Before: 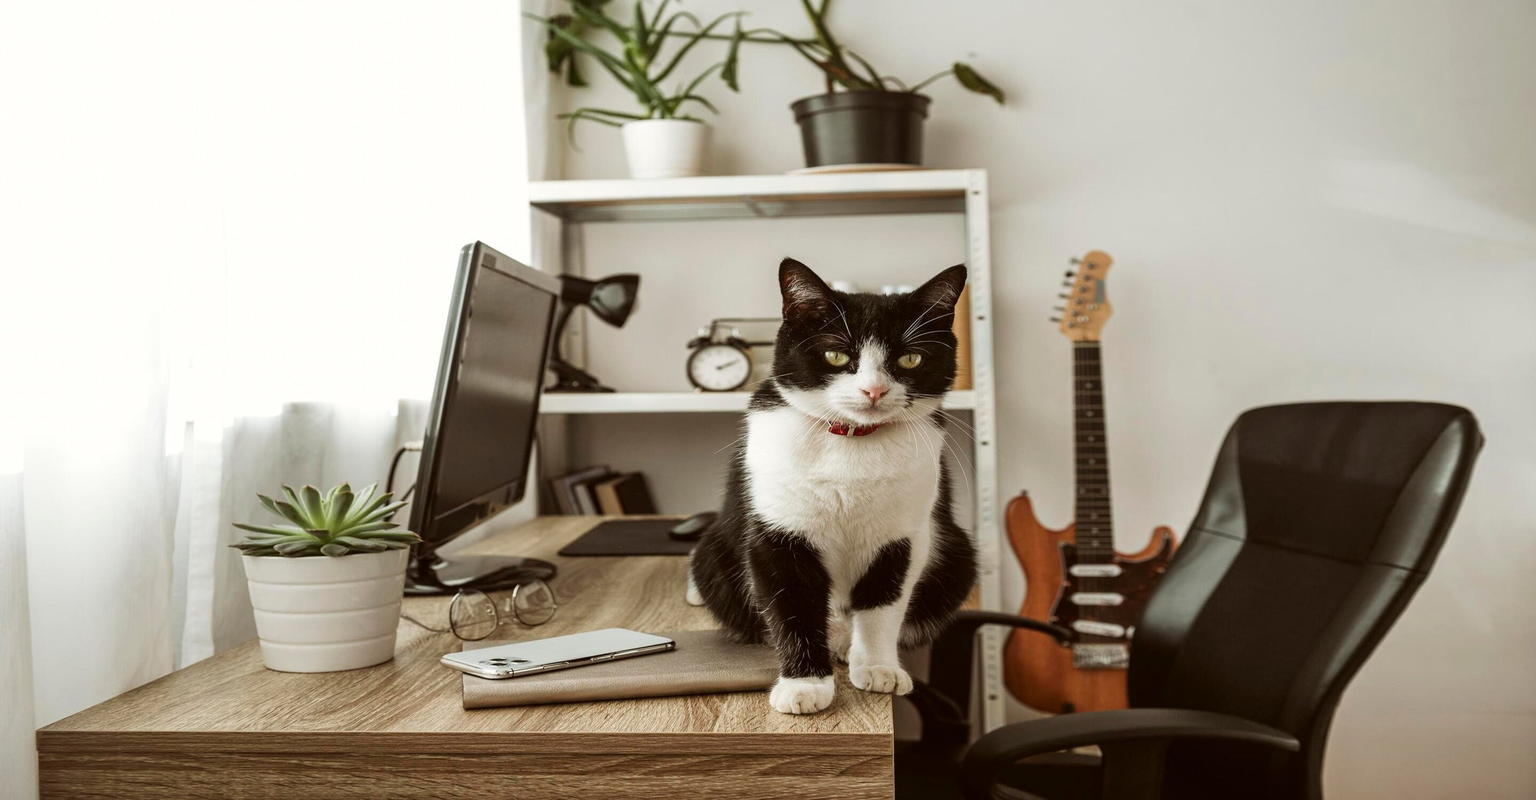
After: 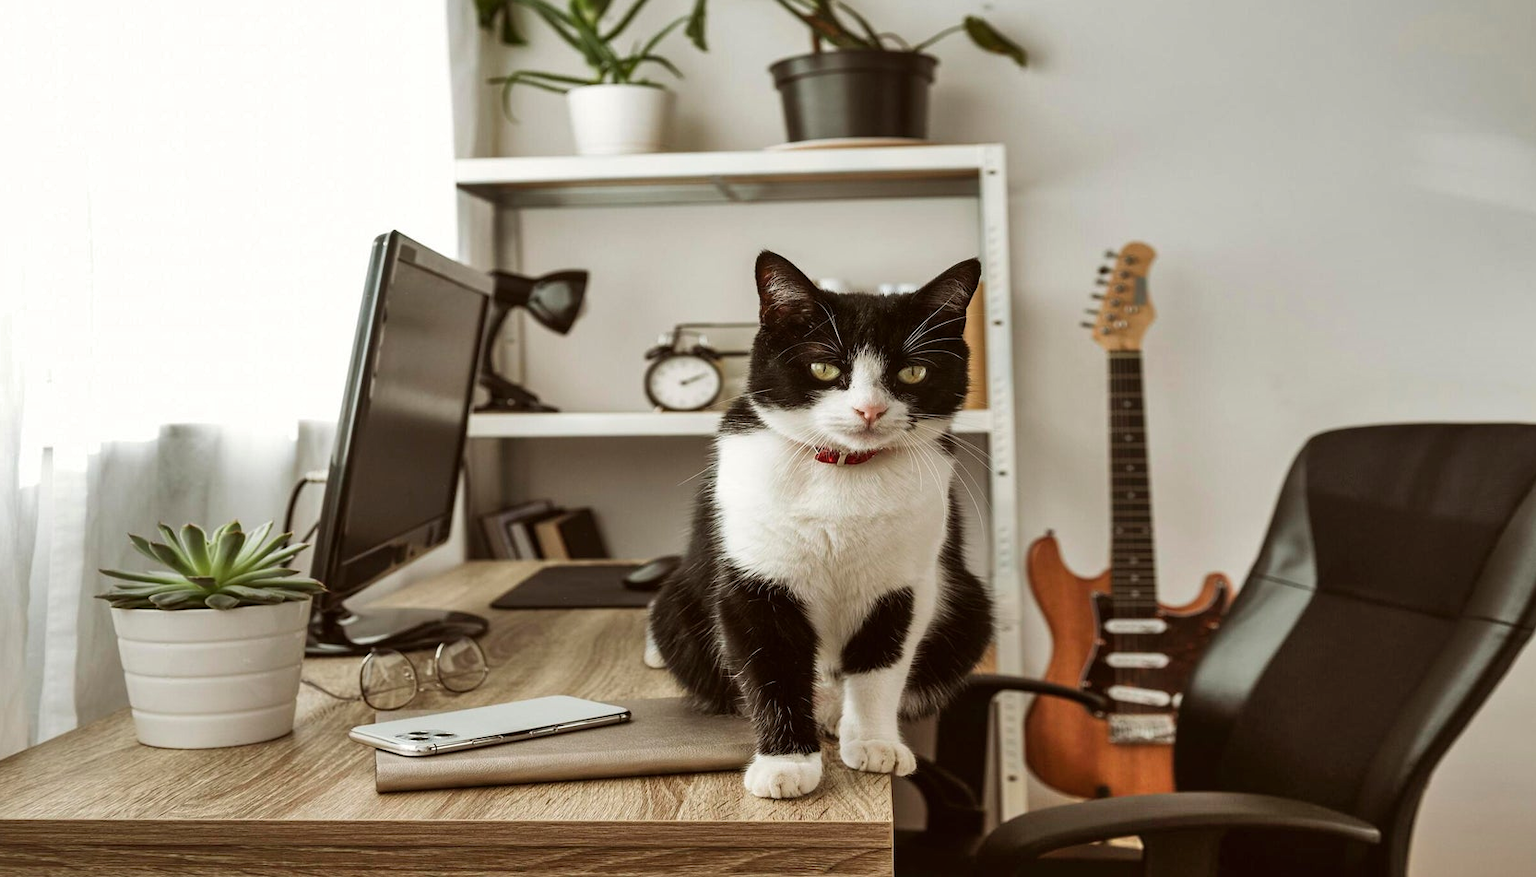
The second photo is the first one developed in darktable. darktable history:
crop: left 9.786%, top 6.221%, right 6.897%, bottom 2.384%
shadows and highlights: low approximation 0.01, soften with gaussian
